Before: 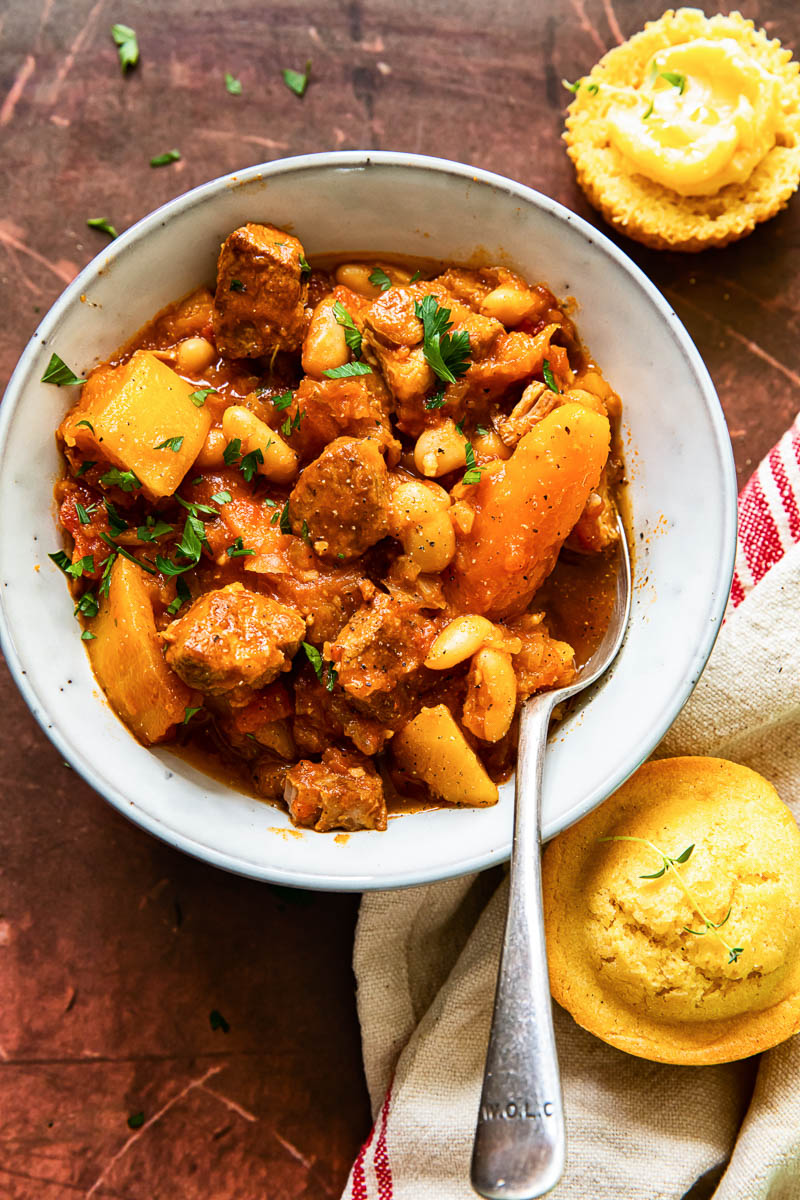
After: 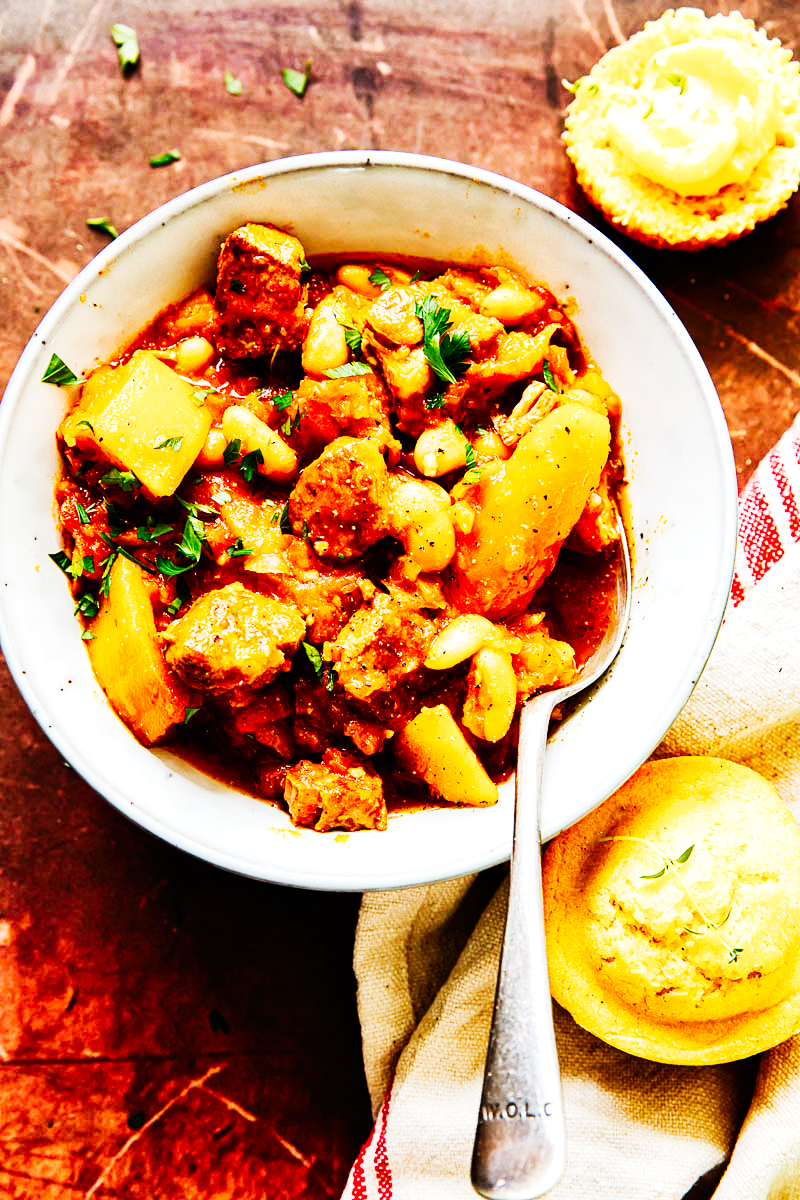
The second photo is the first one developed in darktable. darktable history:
tone curve: curves: ch0 [(0, 0) (0.16, 0.055) (0.506, 0.762) (1, 1.024)], preserve colors none
